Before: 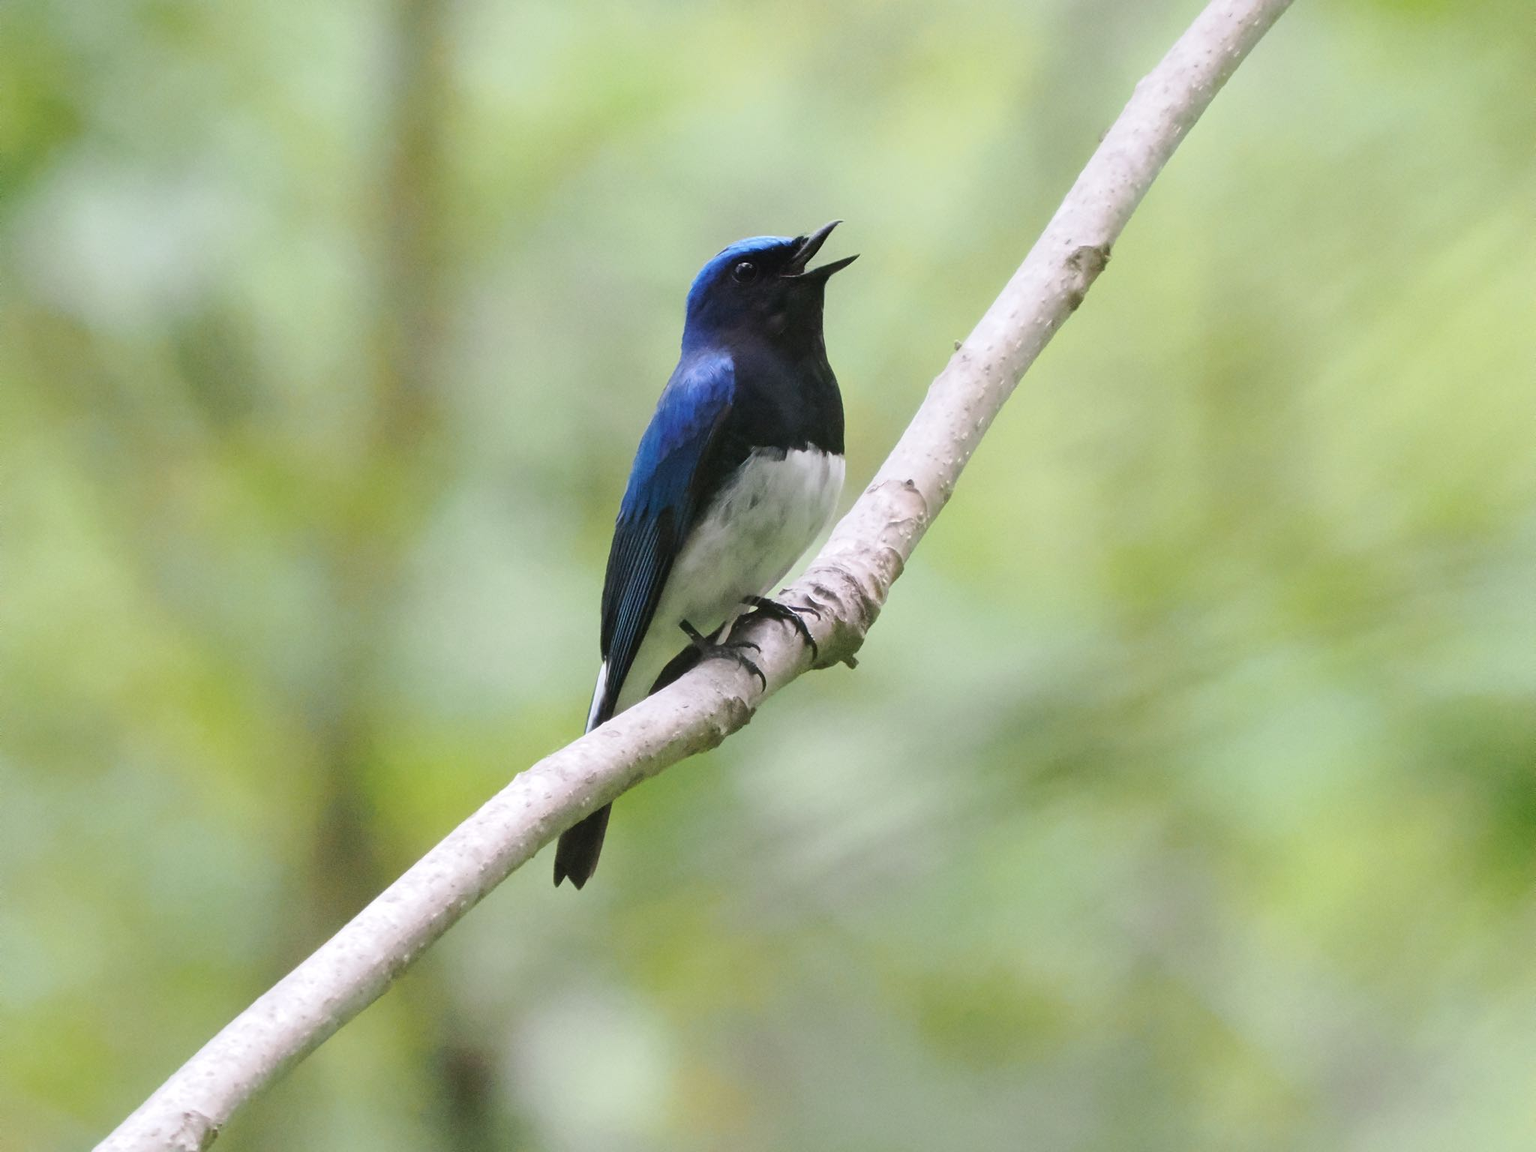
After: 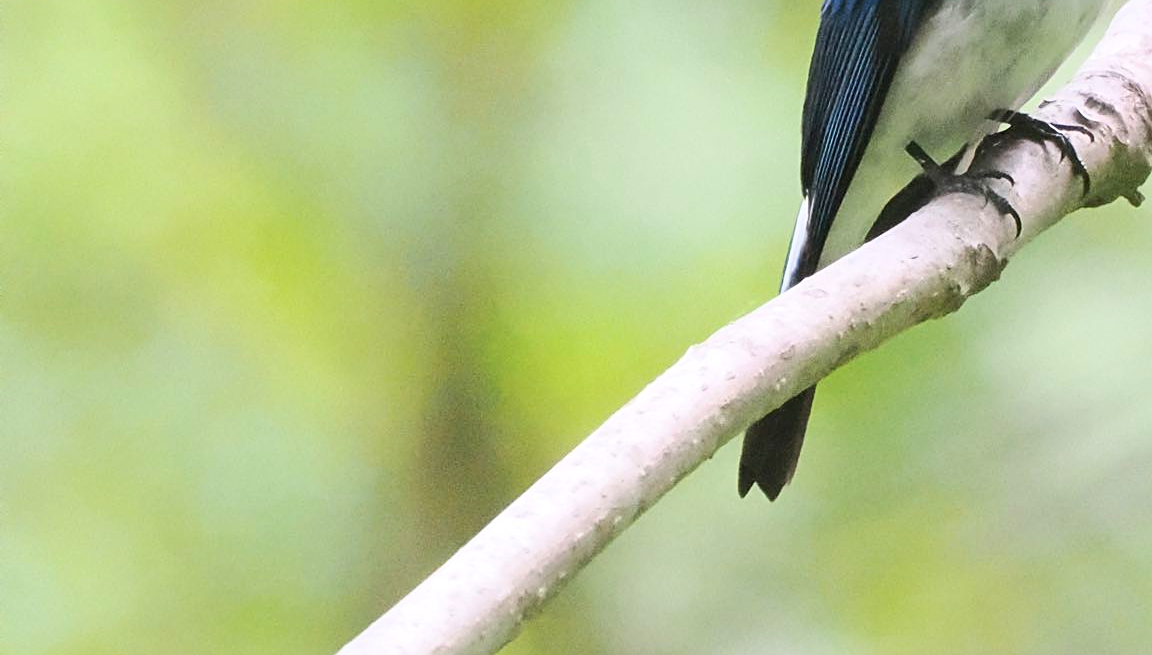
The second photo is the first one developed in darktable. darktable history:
sharpen: on, module defaults
crop: top 44.619%, right 43.727%, bottom 12.72%
contrast brightness saturation: contrast 0.196, brightness 0.166, saturation 0.229
